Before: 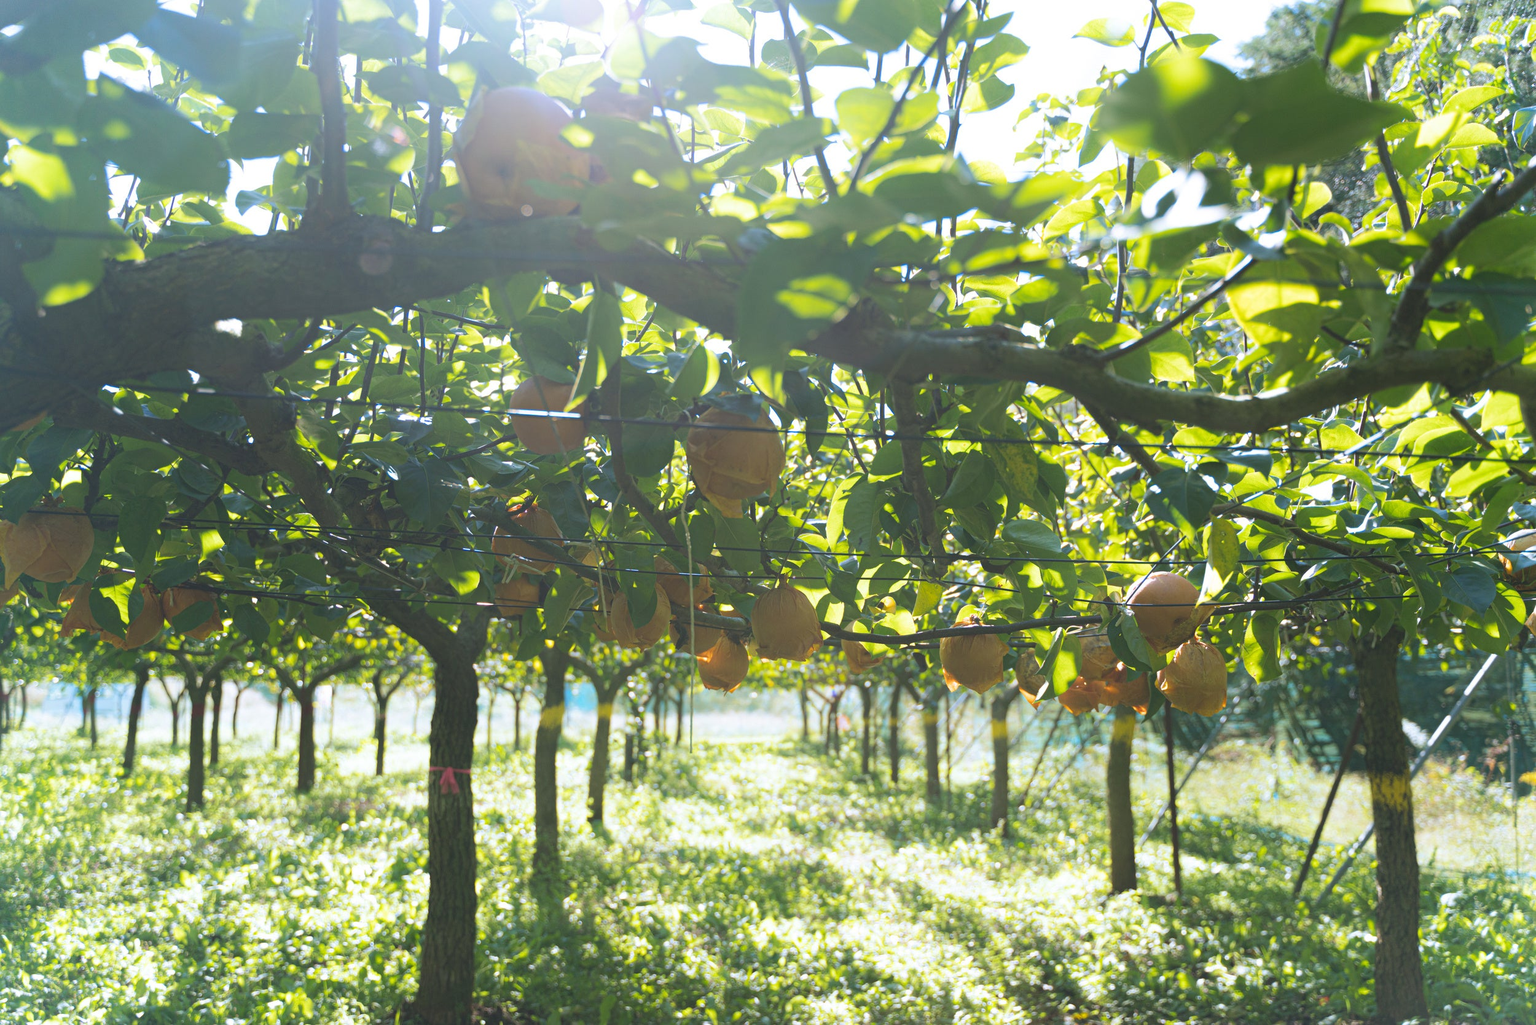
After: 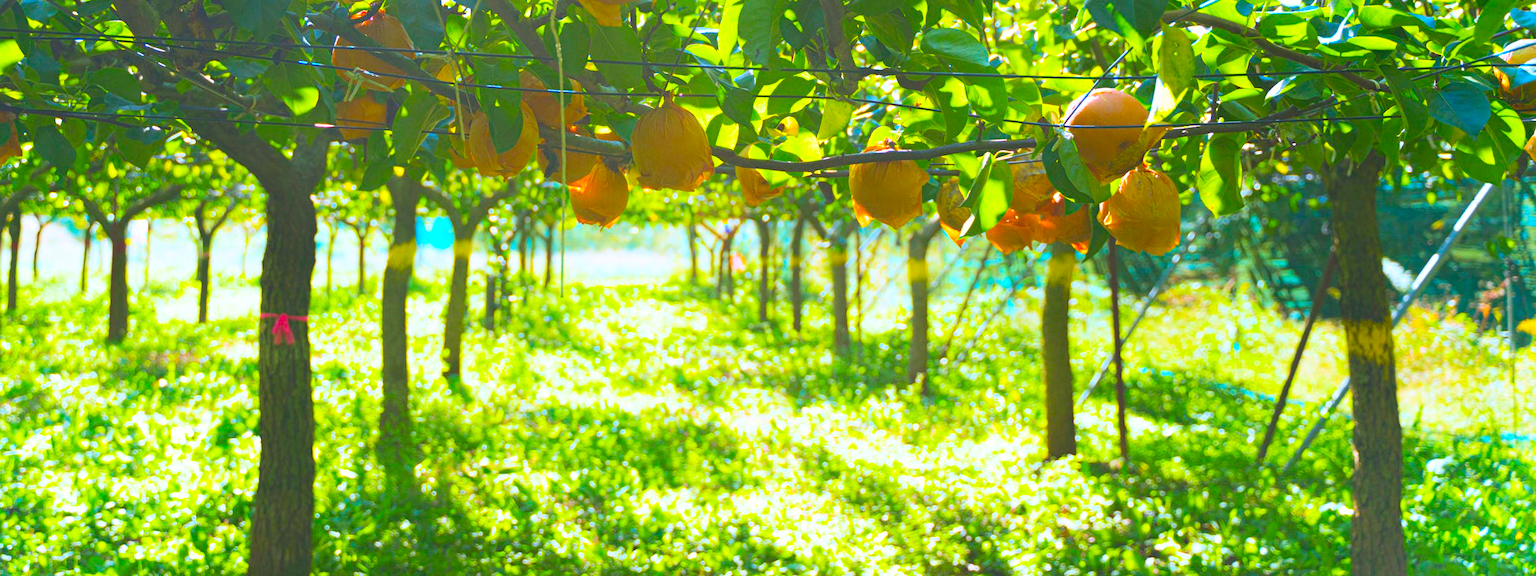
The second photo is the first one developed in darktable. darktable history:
color balance rgb: shadows lift › chroma 1.013%, shadows lift › hue 28.39°, perceptual saturation grading › global saturation 40.76%, global vibrance 20%
crop and rotate: left 13.297%, top 48.328%, bottom 2.857%
contrast brightness saturation: contrast 0.198, brightness 0.191, saturation 0.794
